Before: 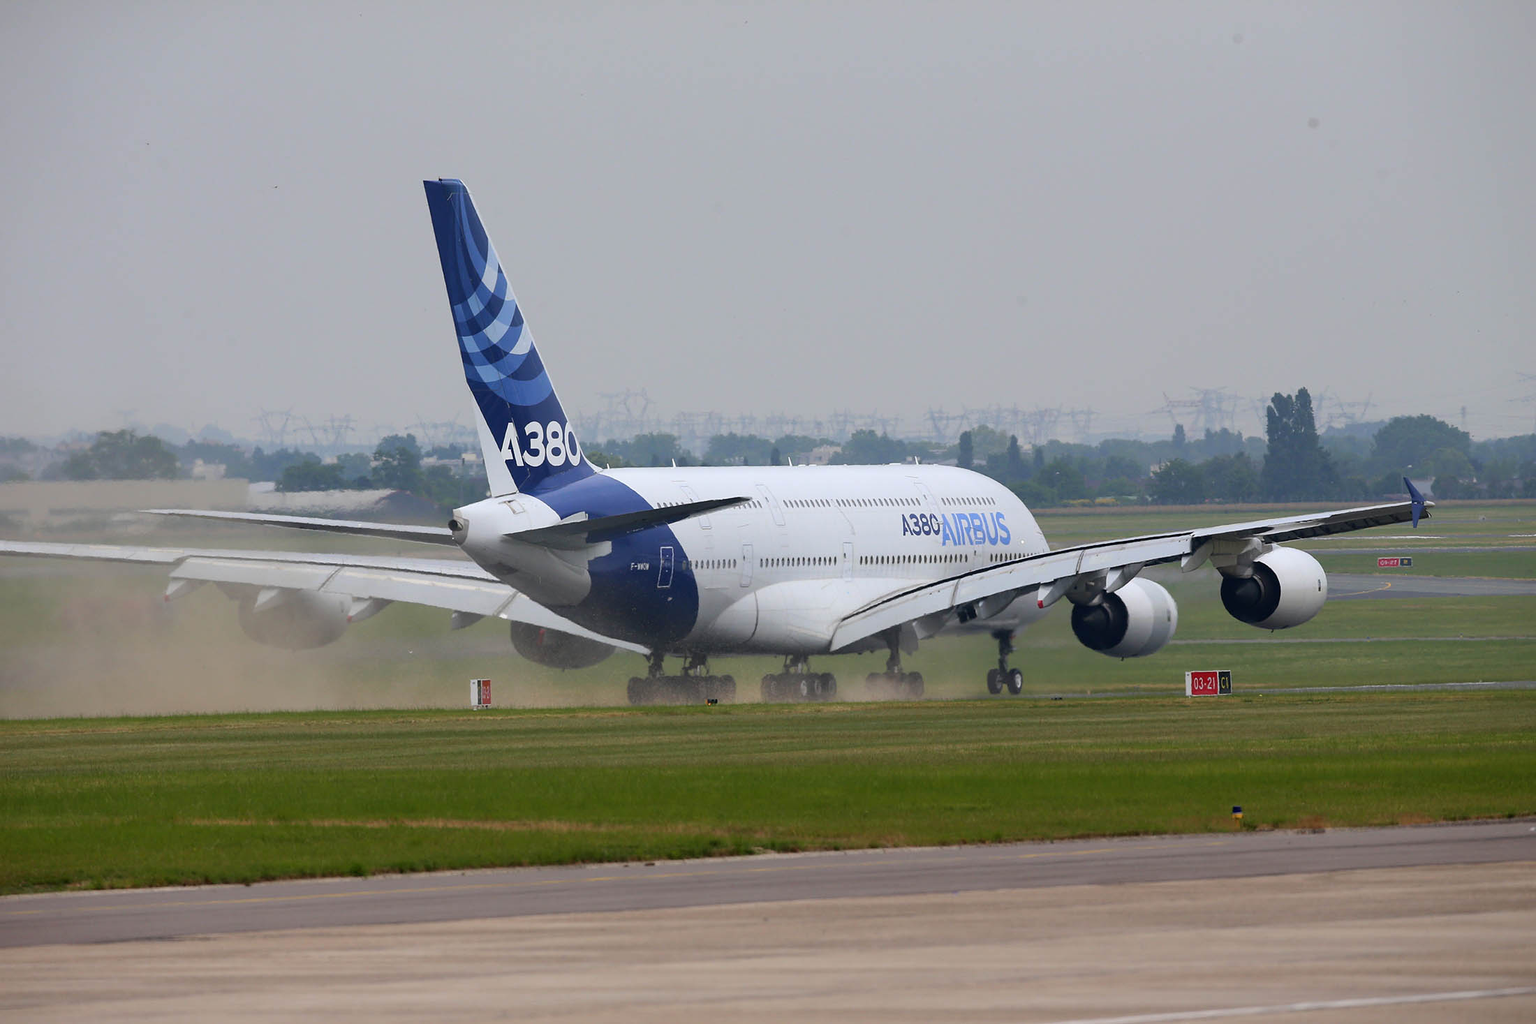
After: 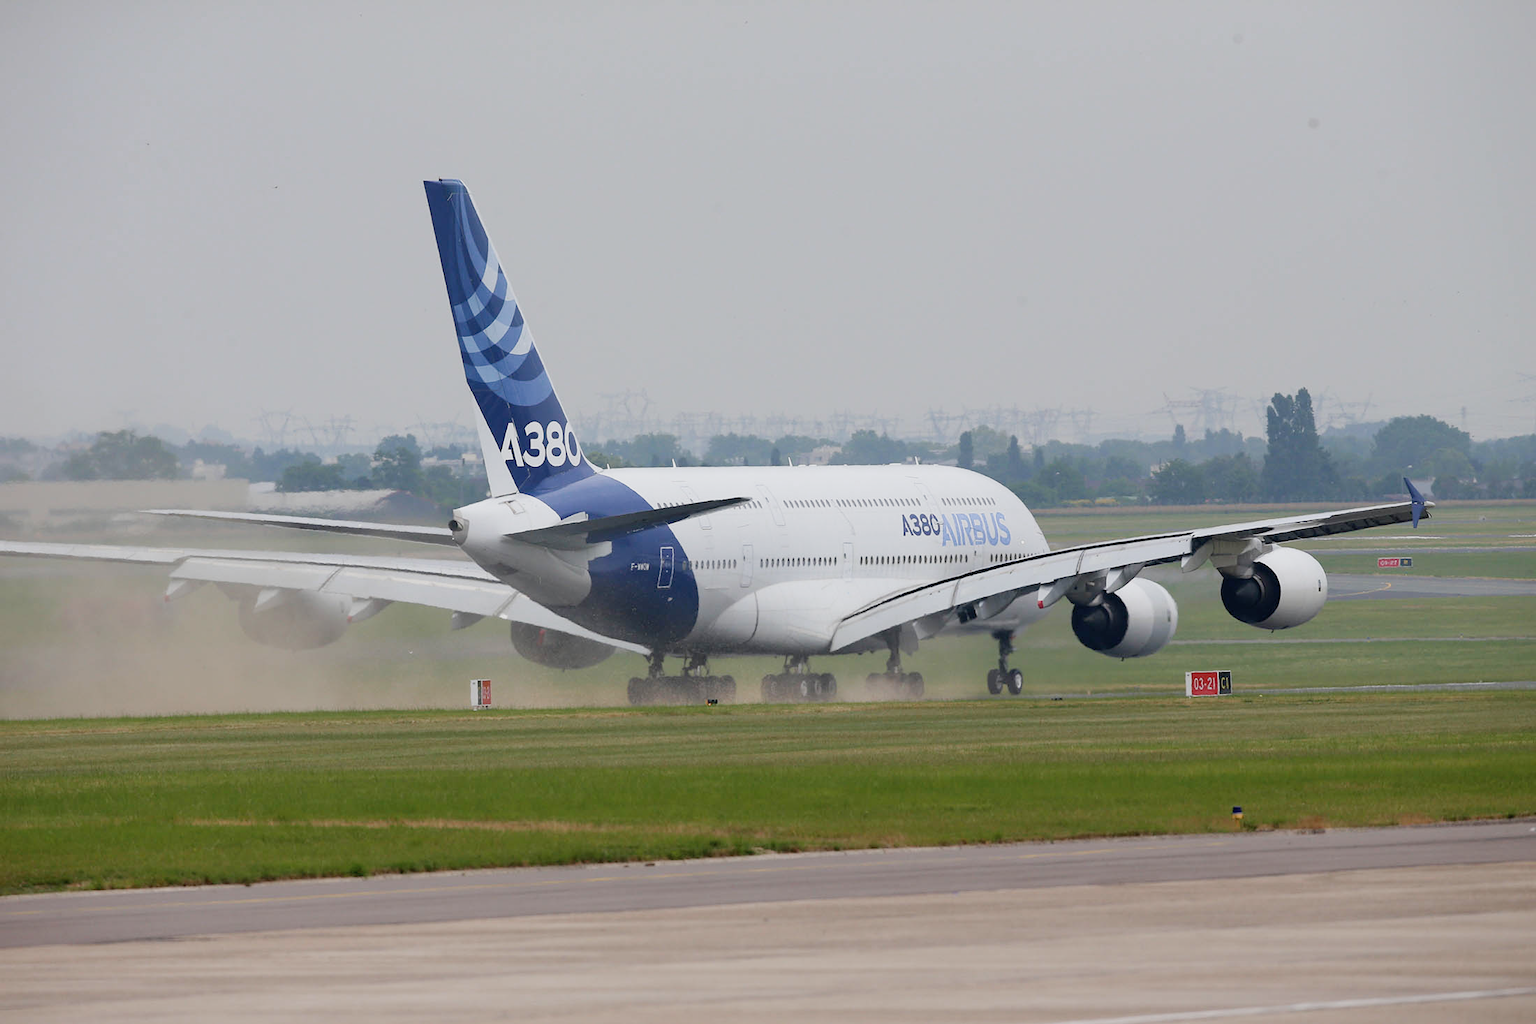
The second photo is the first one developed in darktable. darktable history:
filmic rgb: black relative exposure -11.36 EV, white relative exposure 3.22 EV, hardness 6.83, color science v4 (2020)
